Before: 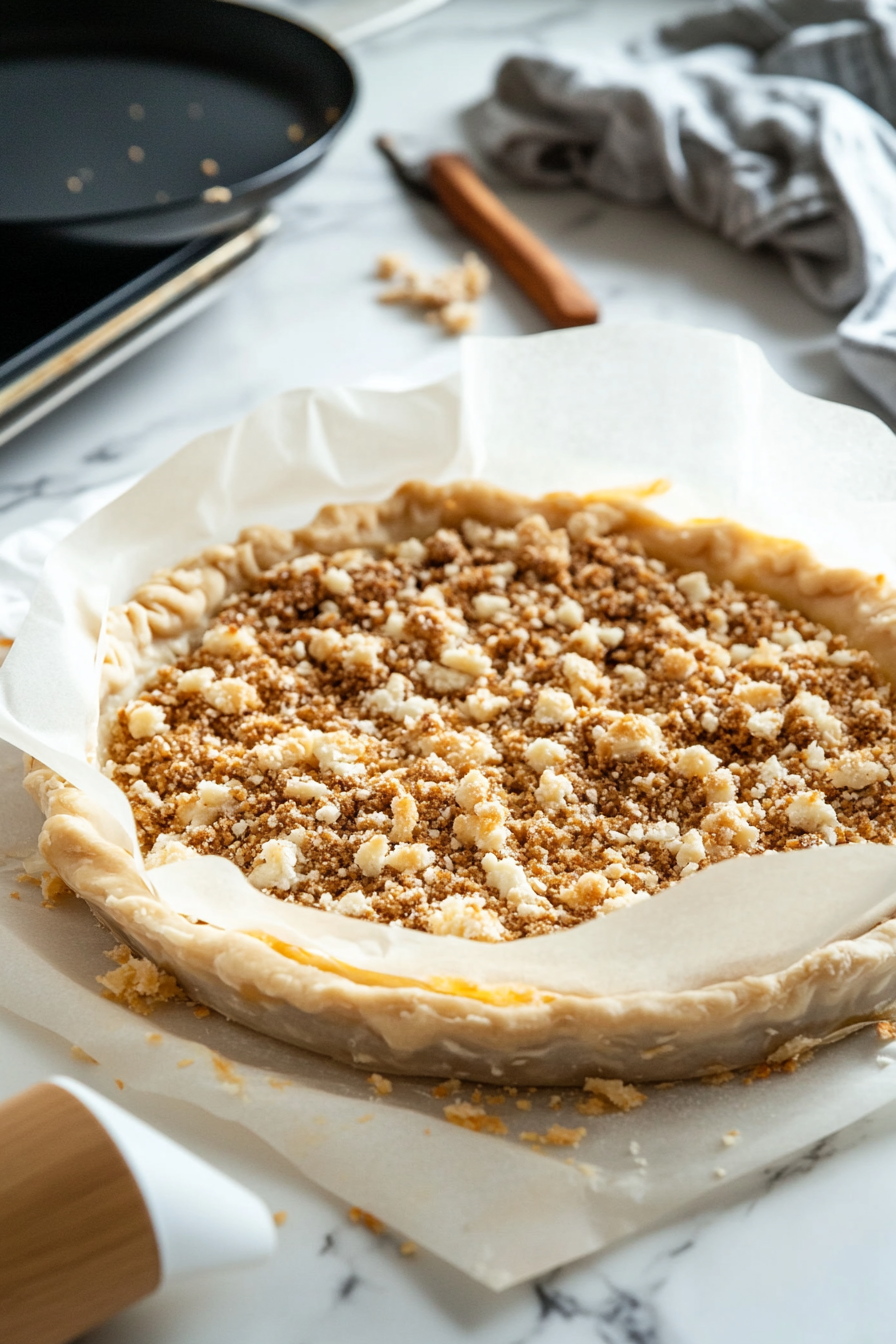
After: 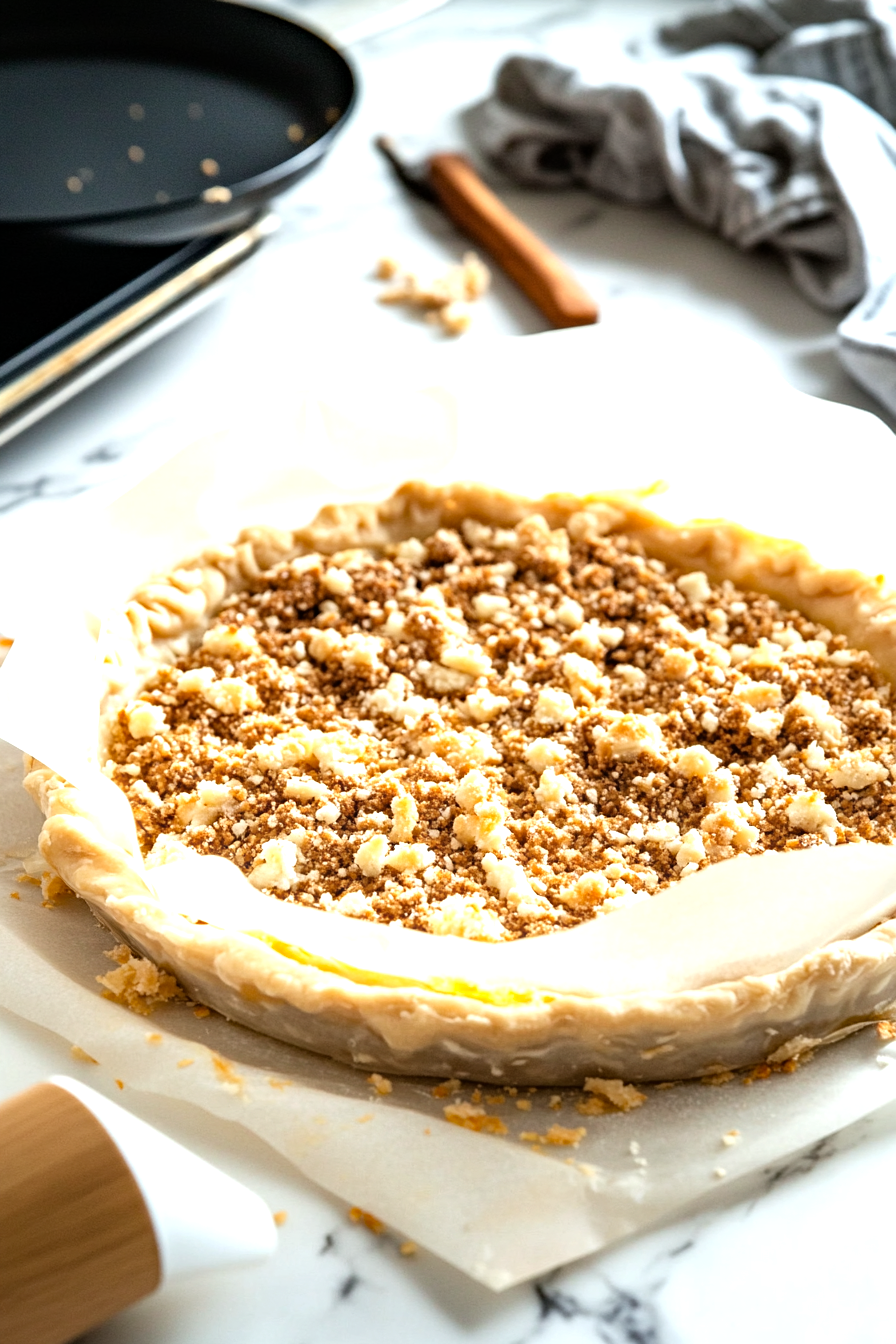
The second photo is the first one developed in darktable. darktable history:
tone equalizer: -8 EV -0.769 EV, -7 EV -0.722 EV, -6 EV -0.577 EV, -5 EV -0.425 EV, -3 EV 0.376 EV, -2 EV 0.6 EV, -1 EV 0.686 EV, +0 EV 0.729 EV
haze removal: adaptive false
